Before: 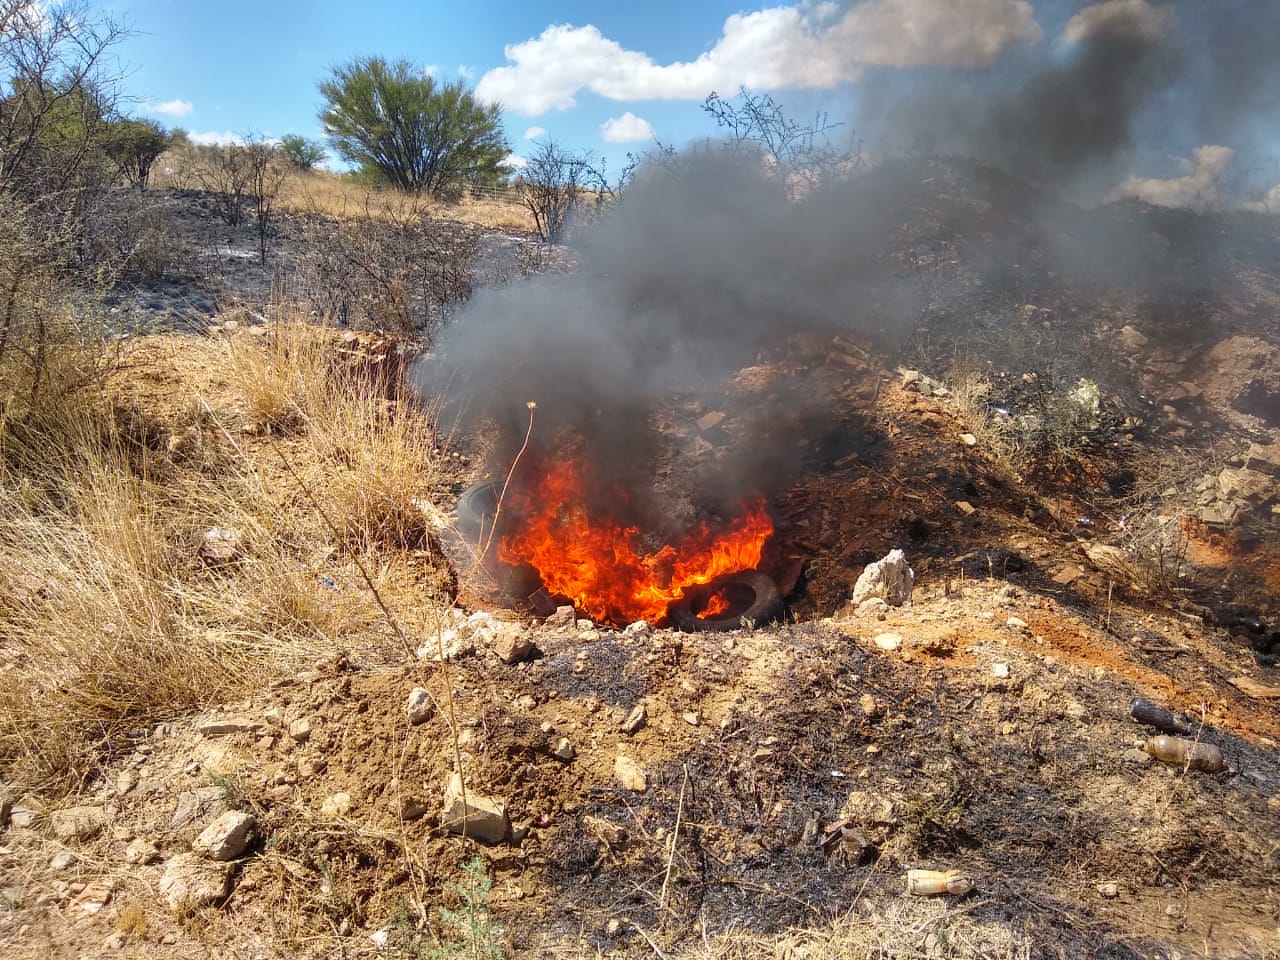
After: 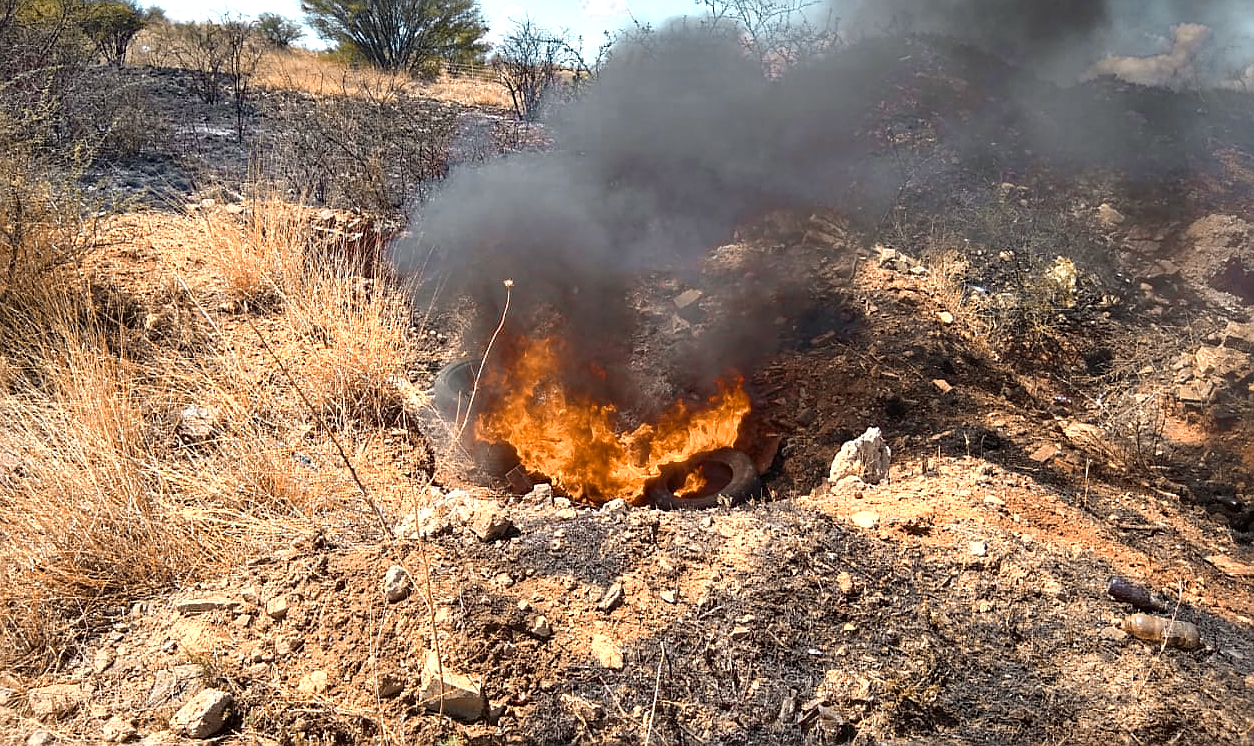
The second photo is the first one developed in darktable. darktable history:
shadows and highlights: radius 330.22, shadows 54.82, highlights -99.4, compress 94.35%, soften with gaussian
crop and rotate: left 1.827%, top 12.812%, right 0.129%, bottom 9.382%
exposure: compensate exposure bias true, compensate highlight preservation false
sharpen: on, module defaults
color zones: curves: ch0 [(0.009, 0.528) (0.136, 0.6) (0.255, 0.586) (0.39, 0.528) (0.522, 0.584) (0.686, 0.736) (0.849, 0.561)]; ch1 [(0.045, 0.781) (0.14, 0.416) (0.257, 0.695) (0.442, 0.032) (0.738, 0.338) (0.818, 0.632) (0.891, 0.741) (1, 0.704)]; ch2 [(0, 0.667) (0.141, 0.52) (0.26, 0.37) (0.474, 0.432) (0.743, 0.286)]
haze removal: compatibility mode true, adaptive false
